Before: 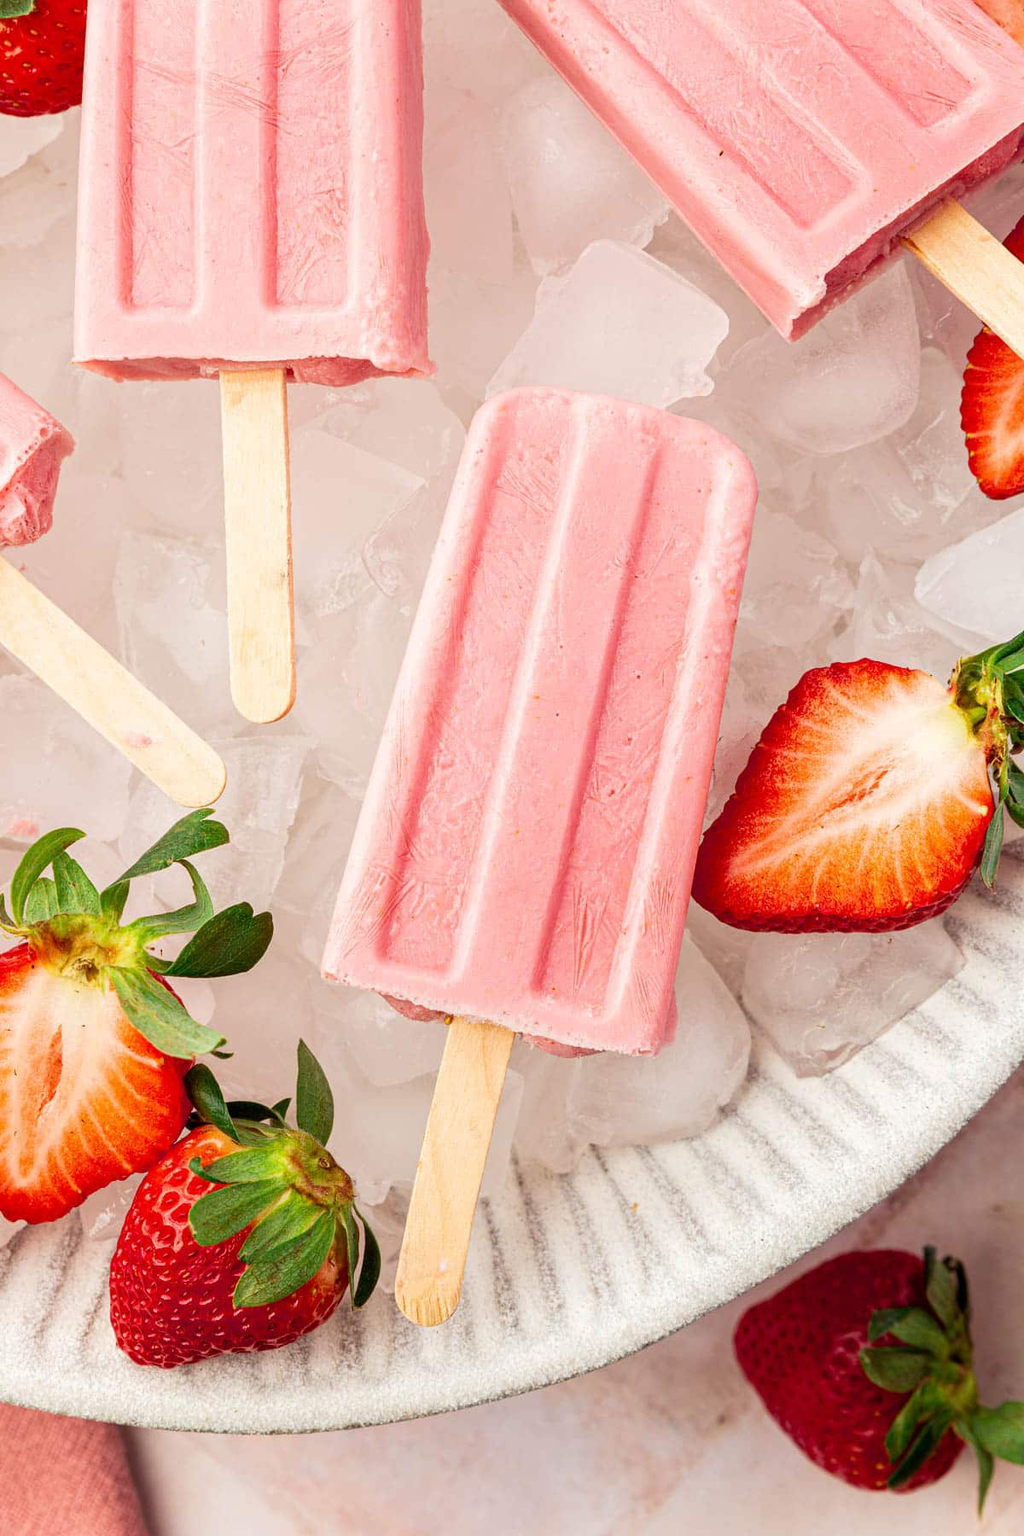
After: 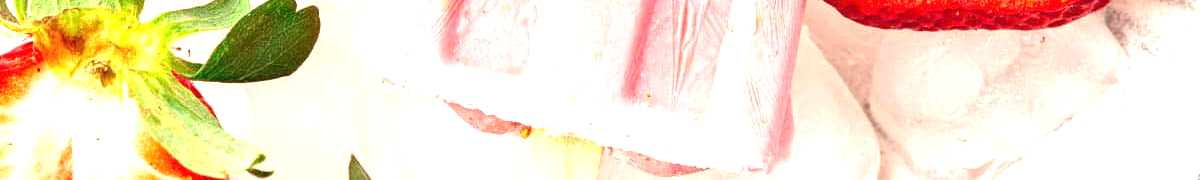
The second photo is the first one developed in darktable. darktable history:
crop and rotate: top 59.084%, bottom 30.916%
exposure: black level correction 0, exposure 1.2 EV, compensate highlight preservation false
